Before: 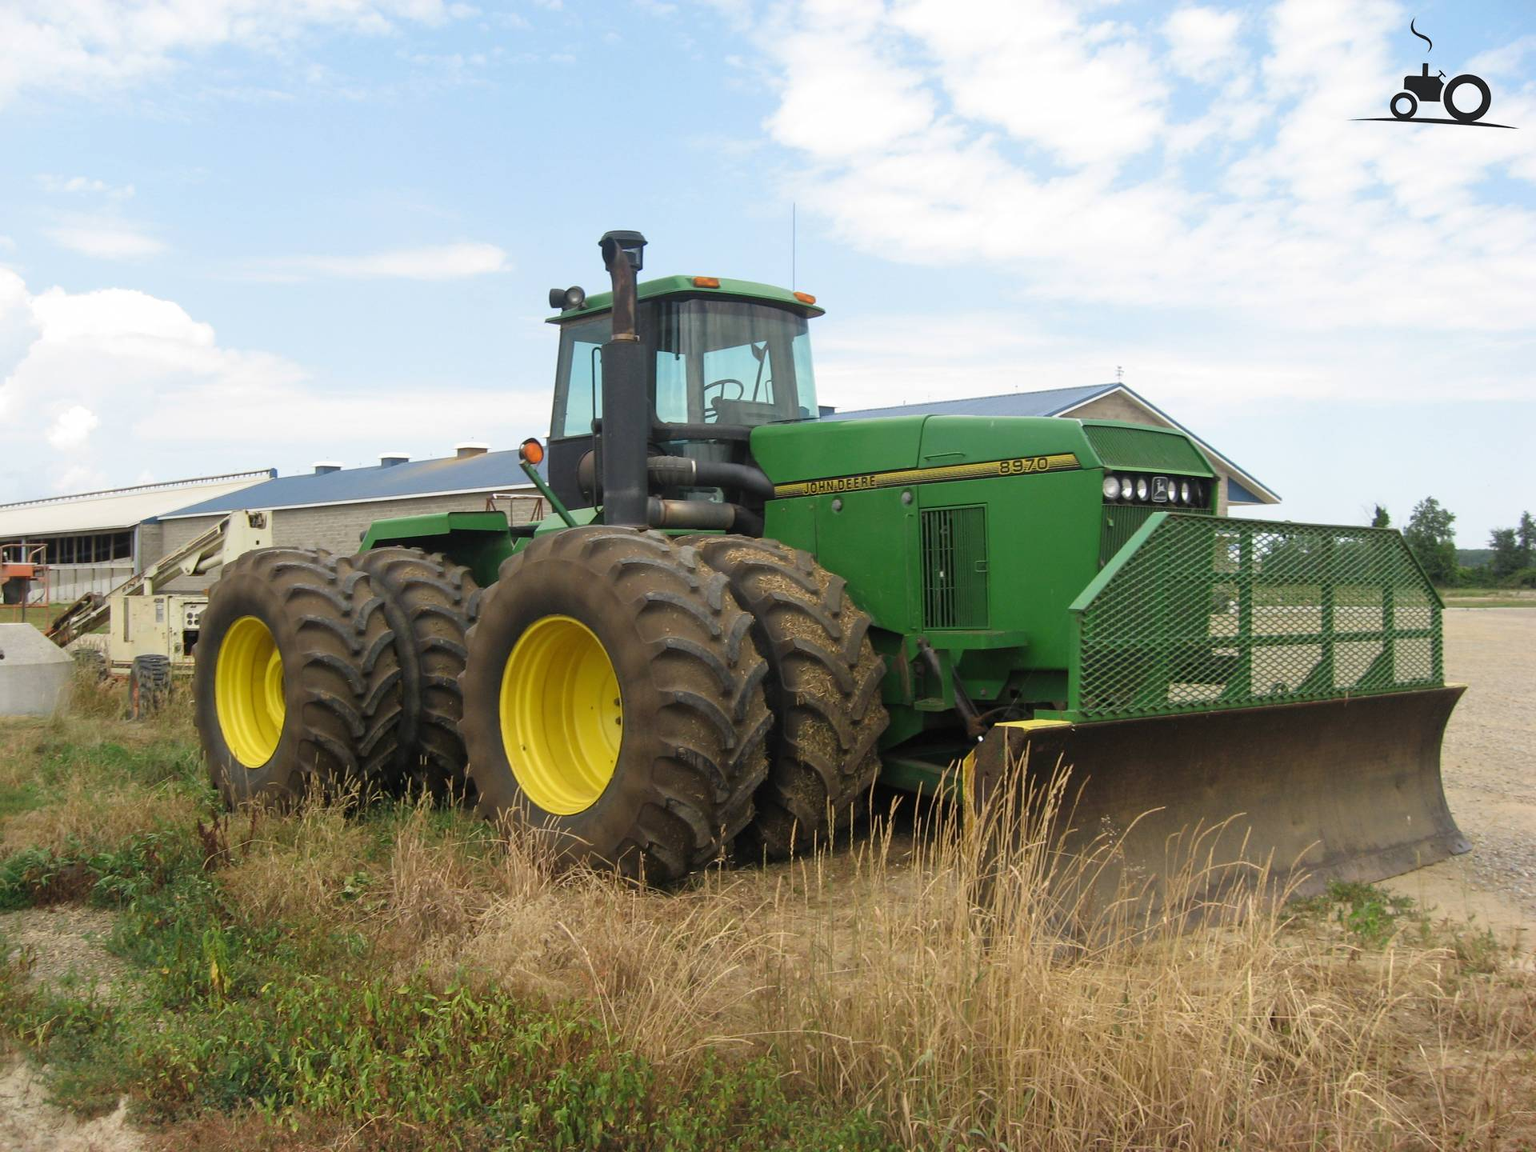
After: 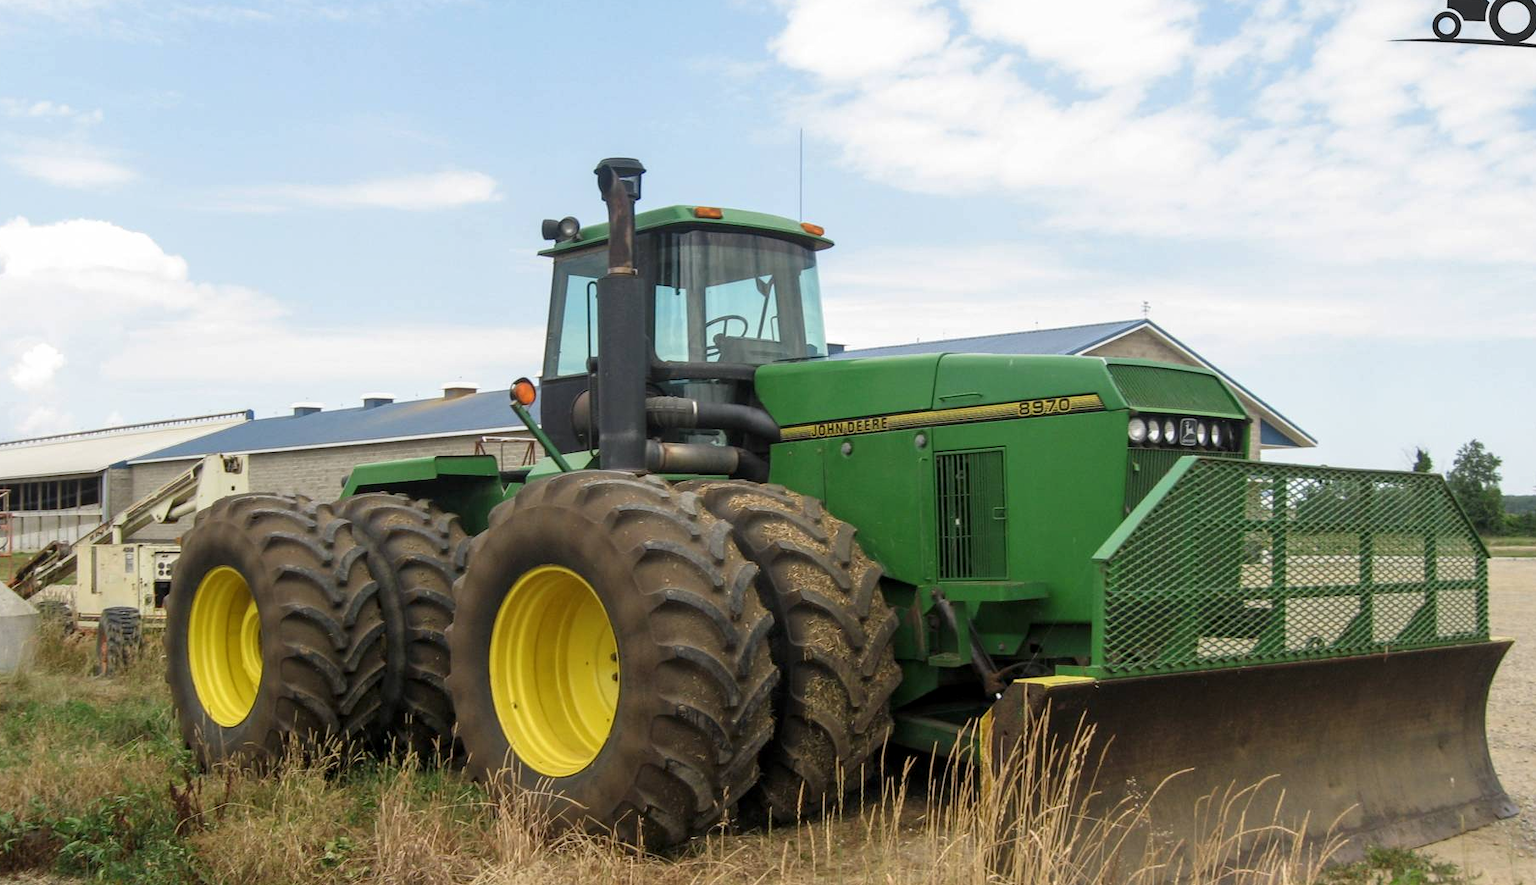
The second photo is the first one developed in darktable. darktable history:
crop: left 2.496%, top 7.096%, right 3.049%, bottom 20.298%
exposure: exposure -0.044 EV, compensate highlight preservation false
local contrast: on, module defaults
